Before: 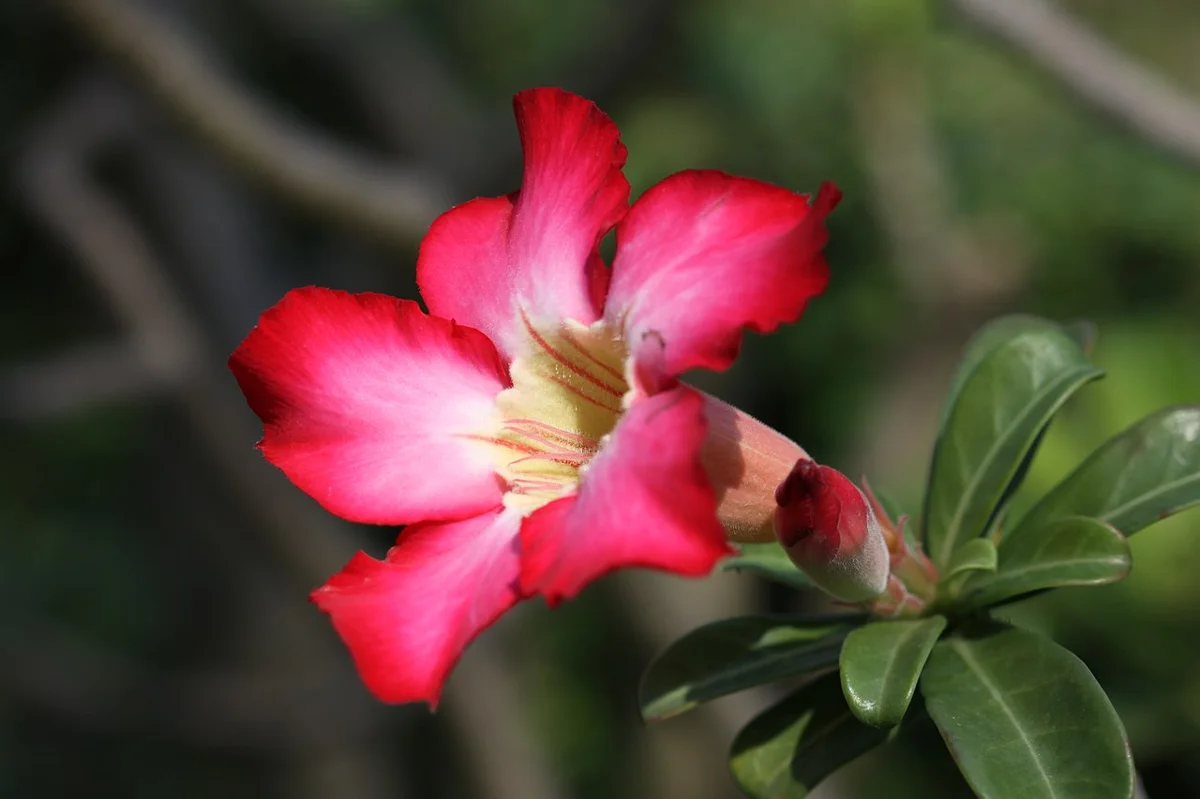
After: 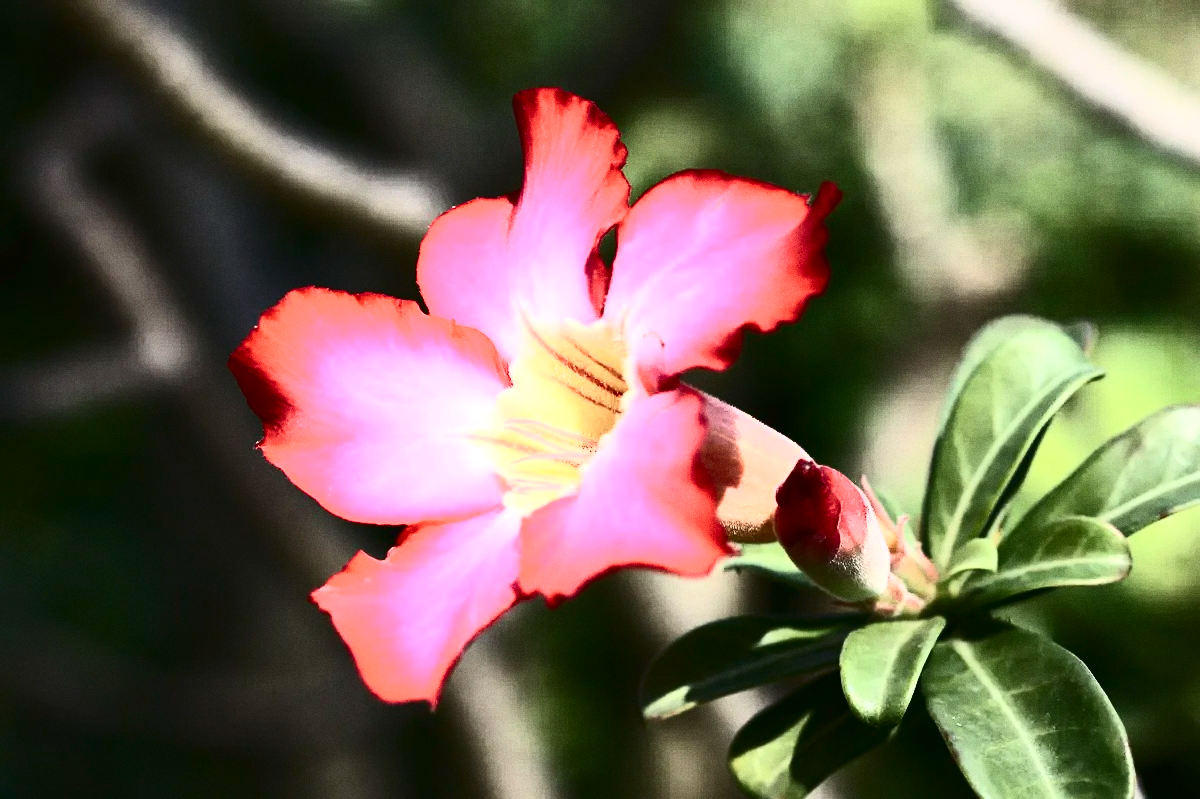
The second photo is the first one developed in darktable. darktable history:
exposure: black level correction 0, exposure 1.1 EV, compensate exposure bias true, compensate highlight preservation false
contrast brightness saturation: contrast 0.93, brightness 0.2
grain: coarseness 0.47 ISO
